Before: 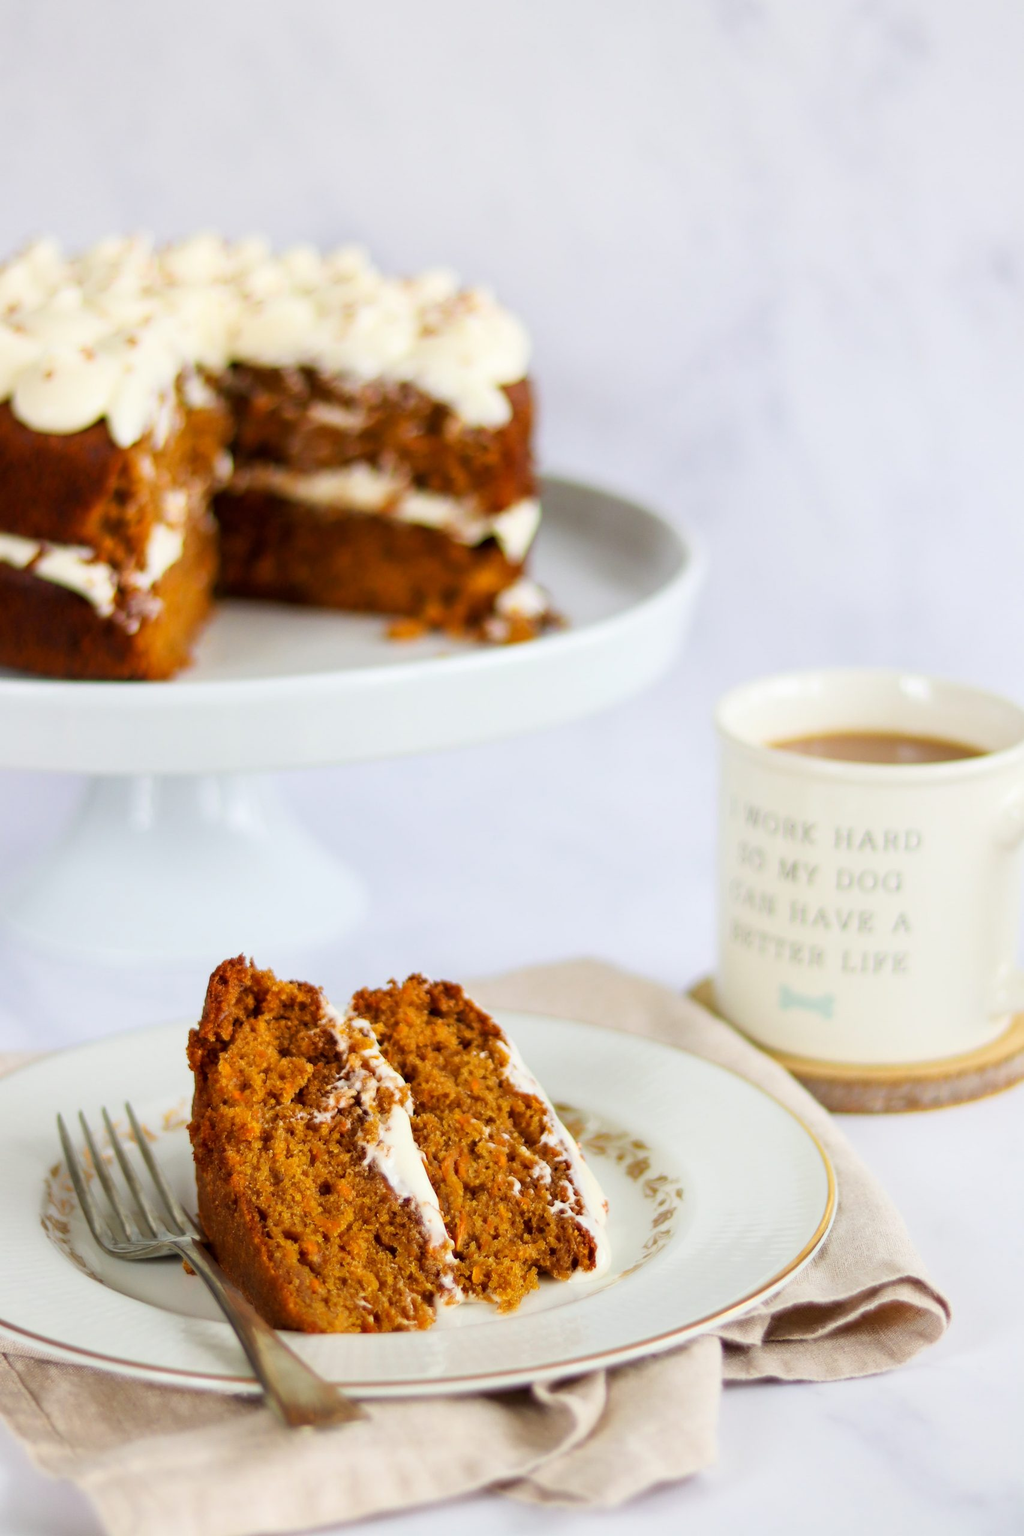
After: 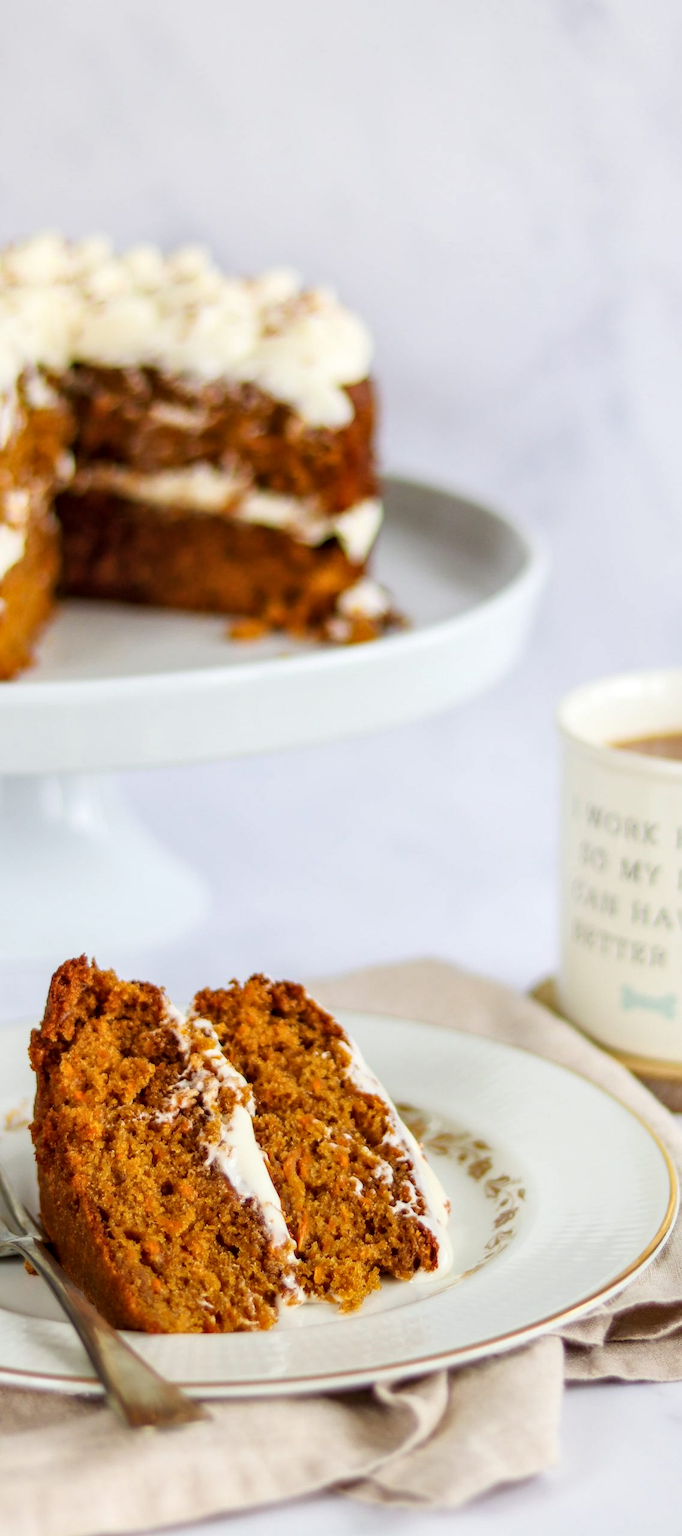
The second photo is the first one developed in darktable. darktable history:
local contrast: on, module defaults
crop and rotate: left 15.475%, right 17.829%
